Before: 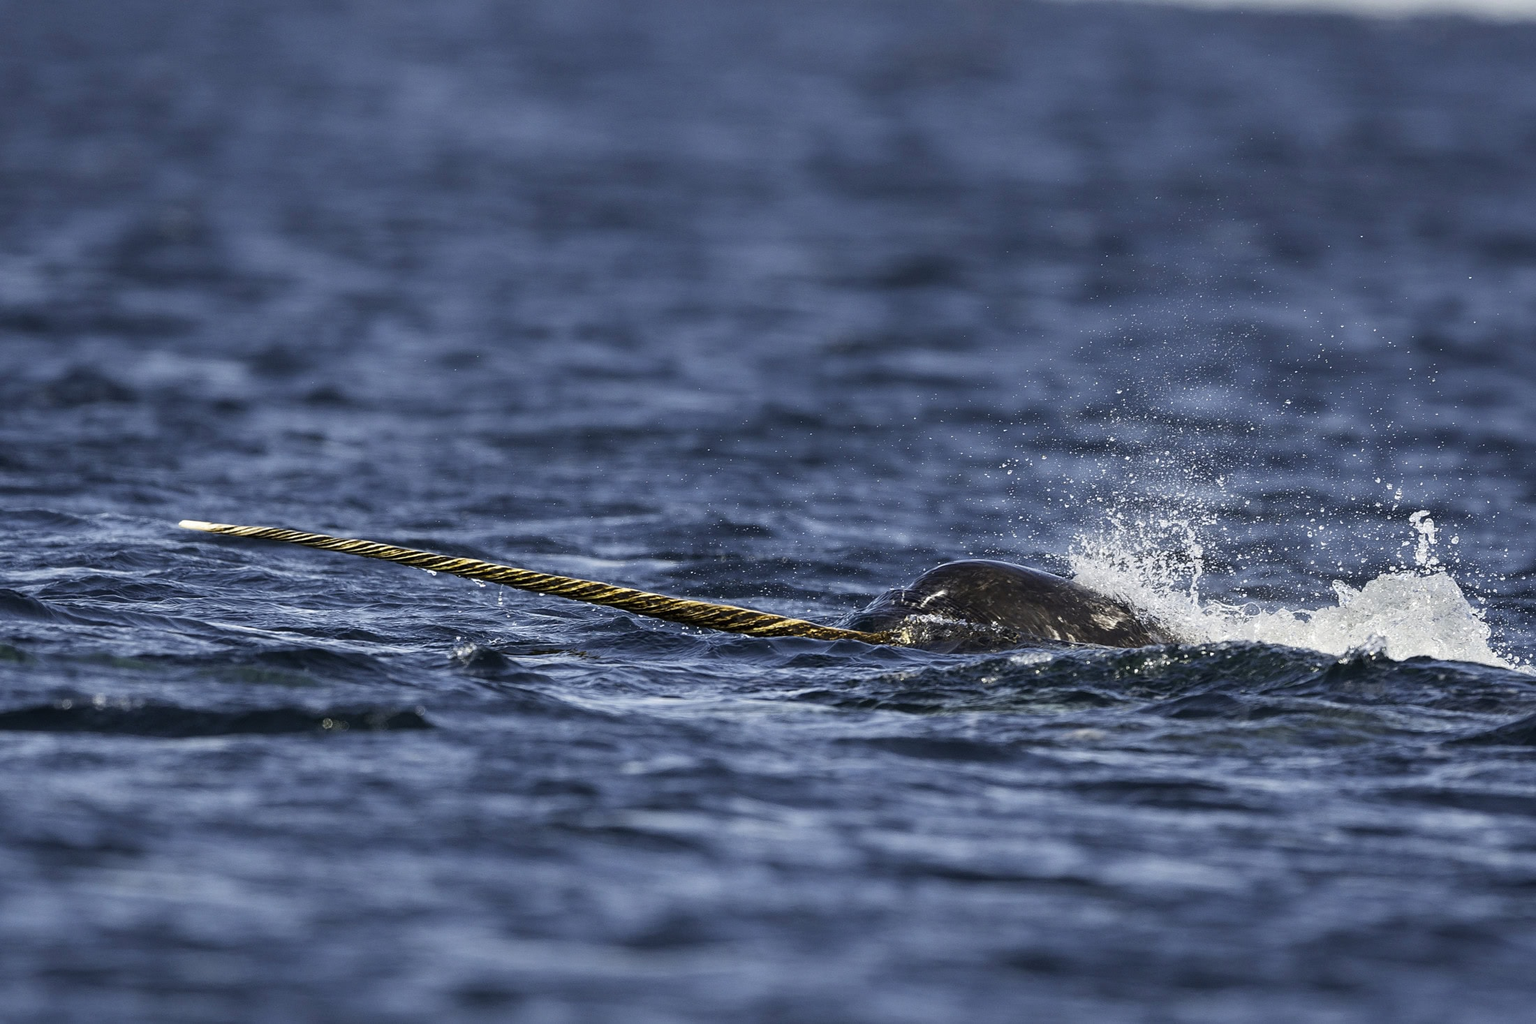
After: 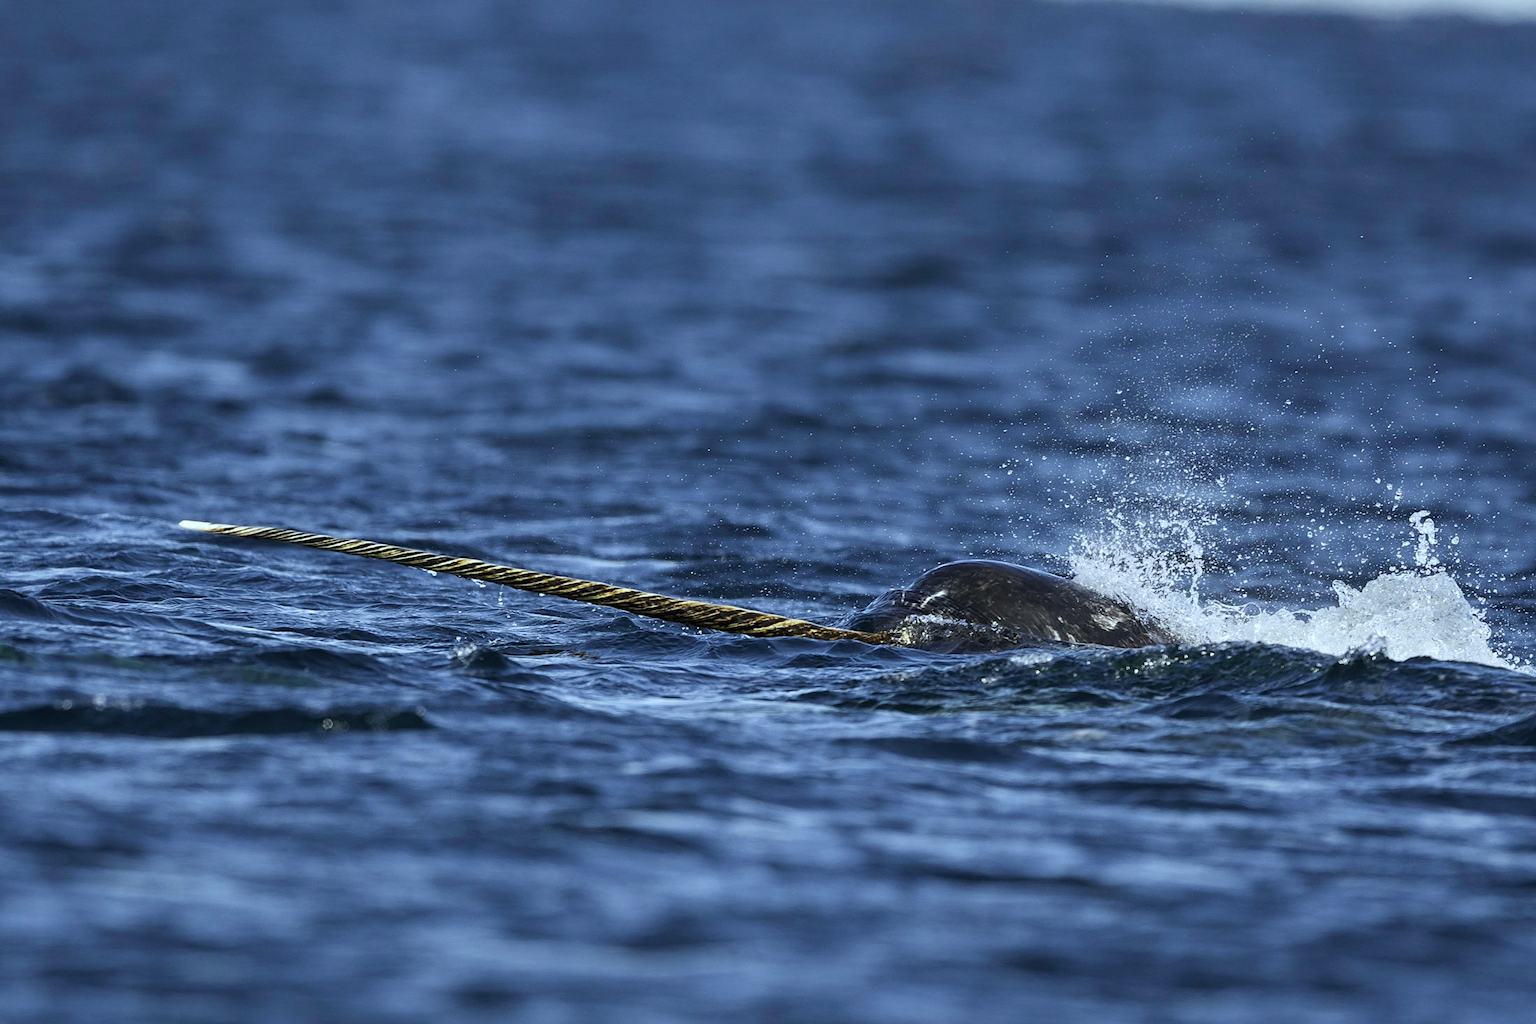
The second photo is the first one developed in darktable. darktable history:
color calibration: output R [0.946, 0.065, -0.013, 0], output G [-0.246, 1.264, -0.017, 0], output B [0.046, -0.098, 1.05, 0], x 0.372, y 0.386, temperature 4285.22 K
